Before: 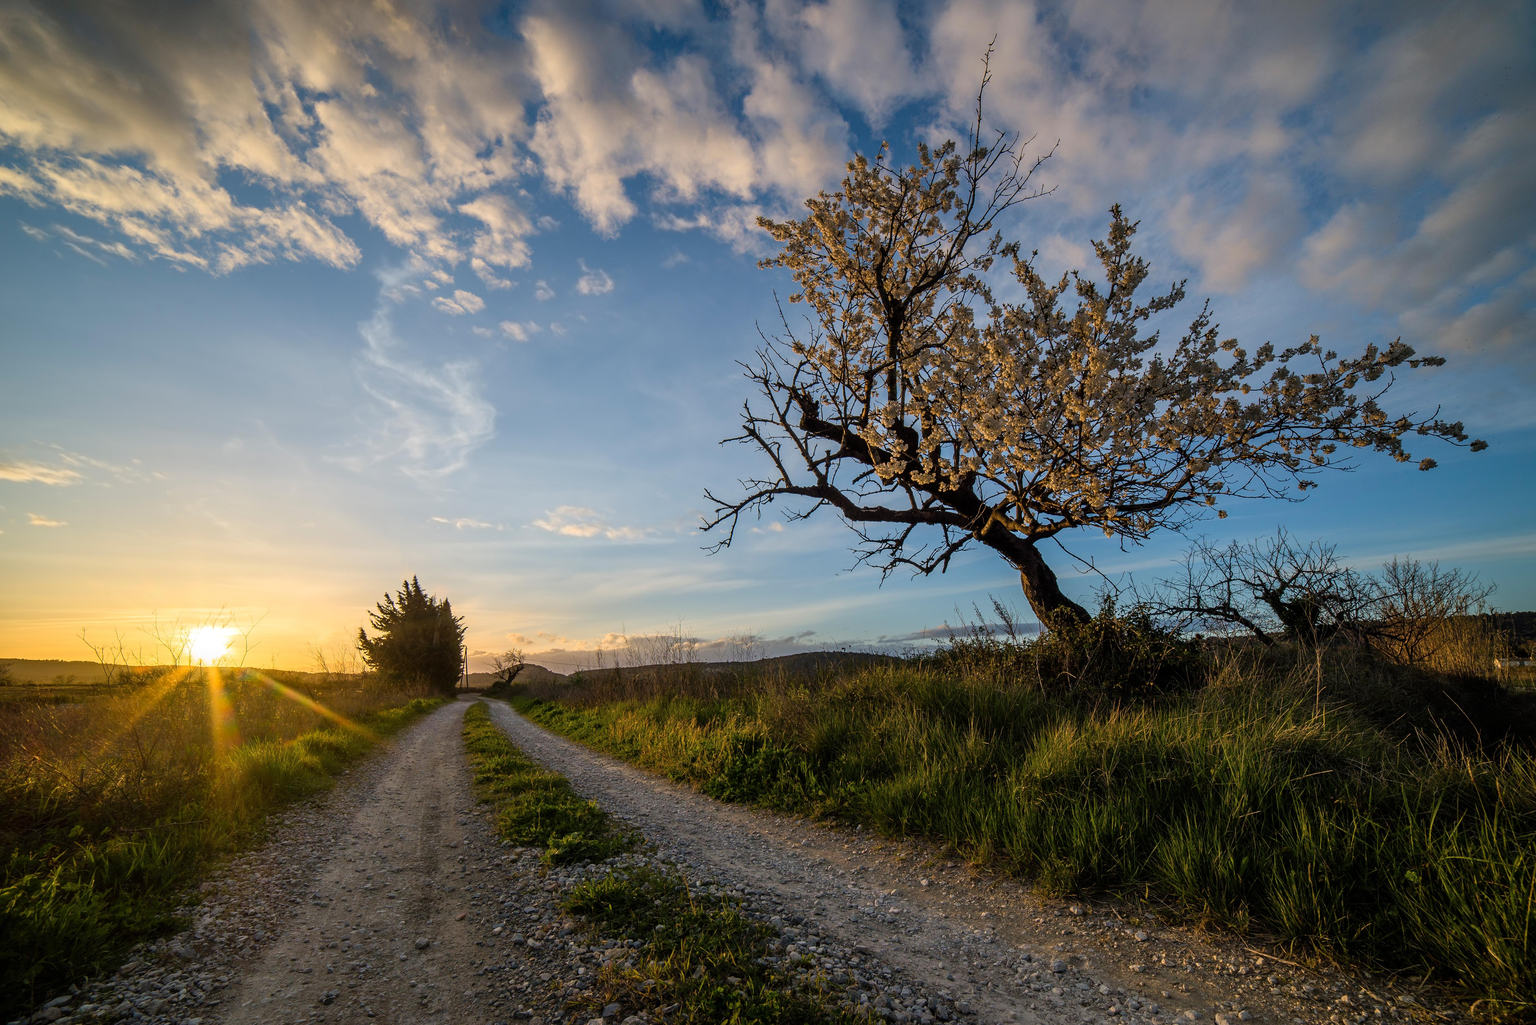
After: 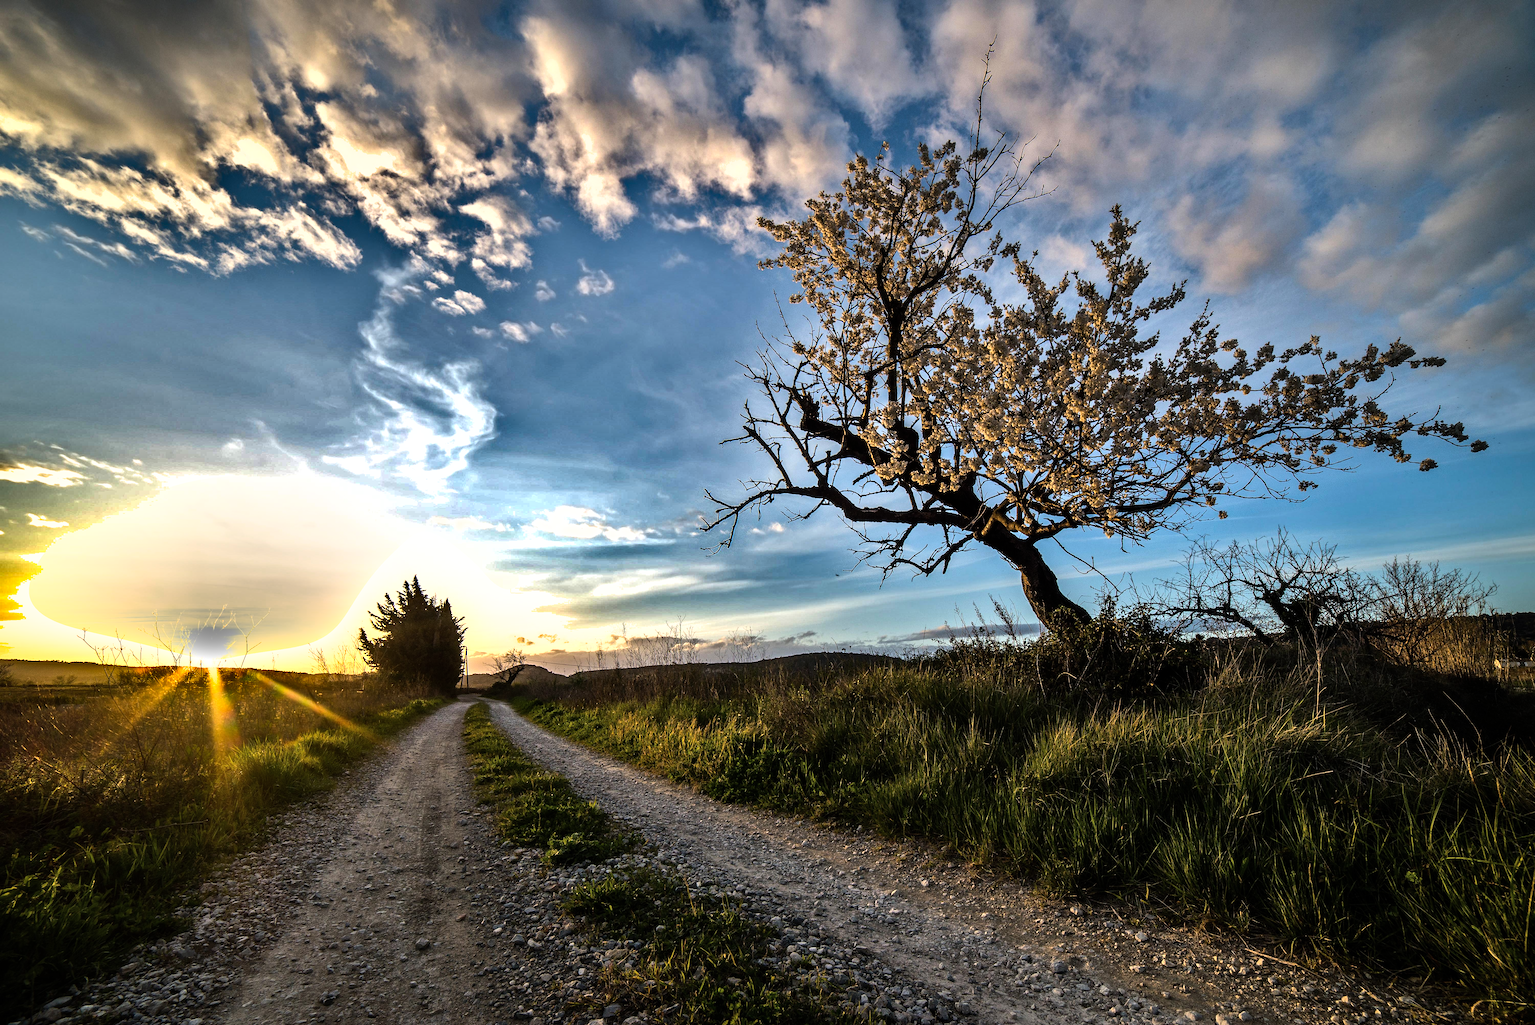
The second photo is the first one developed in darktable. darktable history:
tone equalizer: -8 EV -1.07 EV, -7 EV -1.02 EV, -6 EV -0.832 EV, -5 EV -0.539 EV, -3 EV 0.6 EV, -2 EV 0.862 EV, -1 EV 0.995 EV, +0 EV 1.06 EV, edges refinement/feathering 500, mask exposure compensation -1.57 EV, preserve details no
shadows and highlights: shadows 20.92, highlights -82.44, soften with gaussian
